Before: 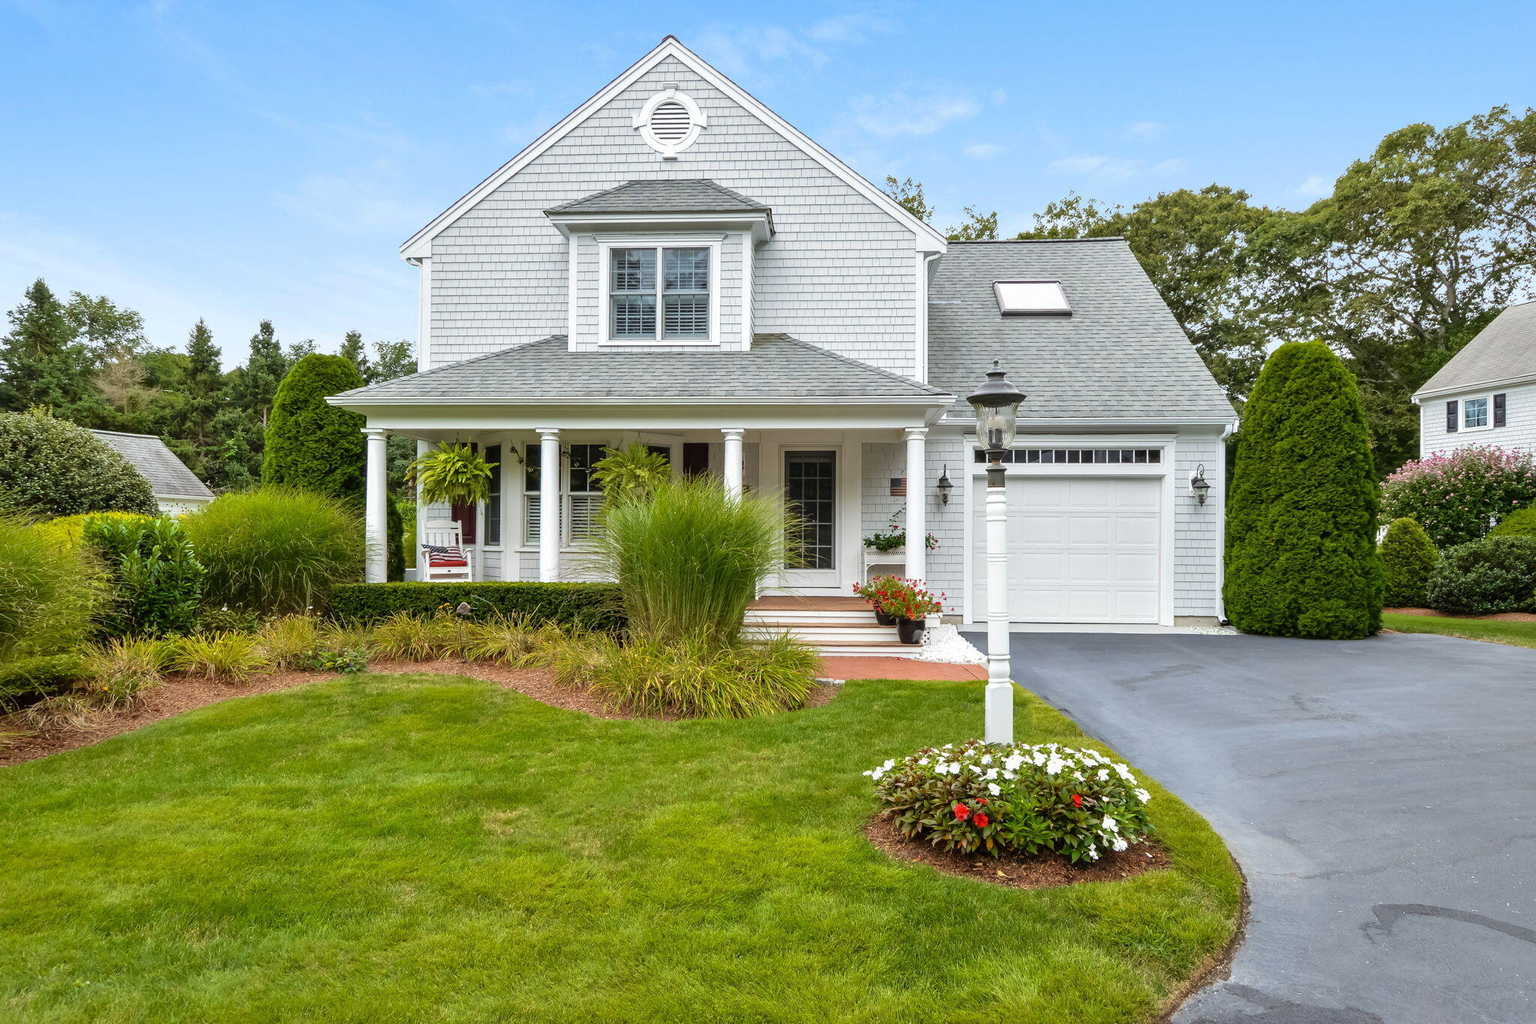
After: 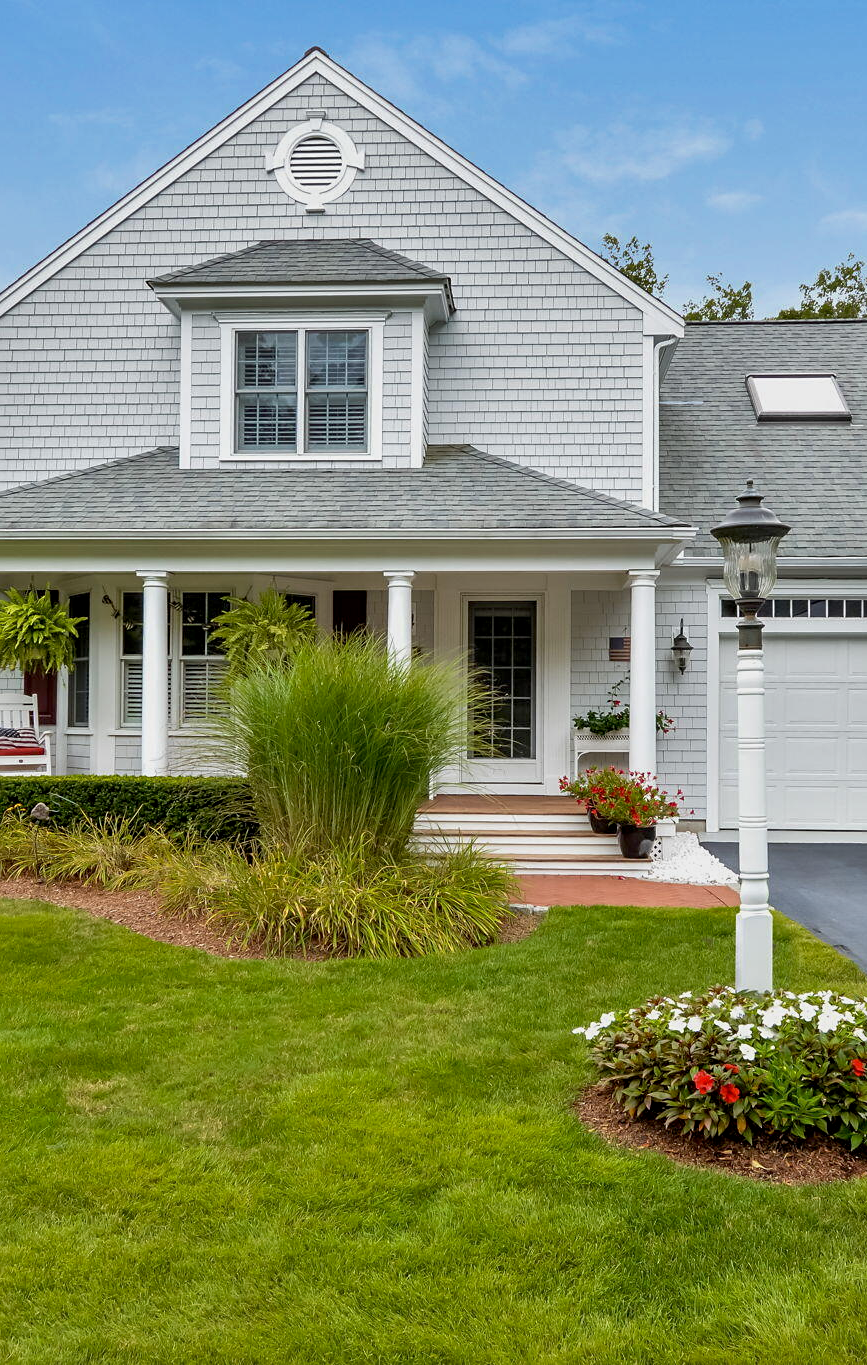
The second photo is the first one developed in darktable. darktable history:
shadows and highlights: shadows 59.25, soften with gaussian
sharpen: amount 0.206
crop: left 28.227%, right 29.396%
exposure: black level correction 0.006, exposure -0.223 EV, compensate highlight preservation false
